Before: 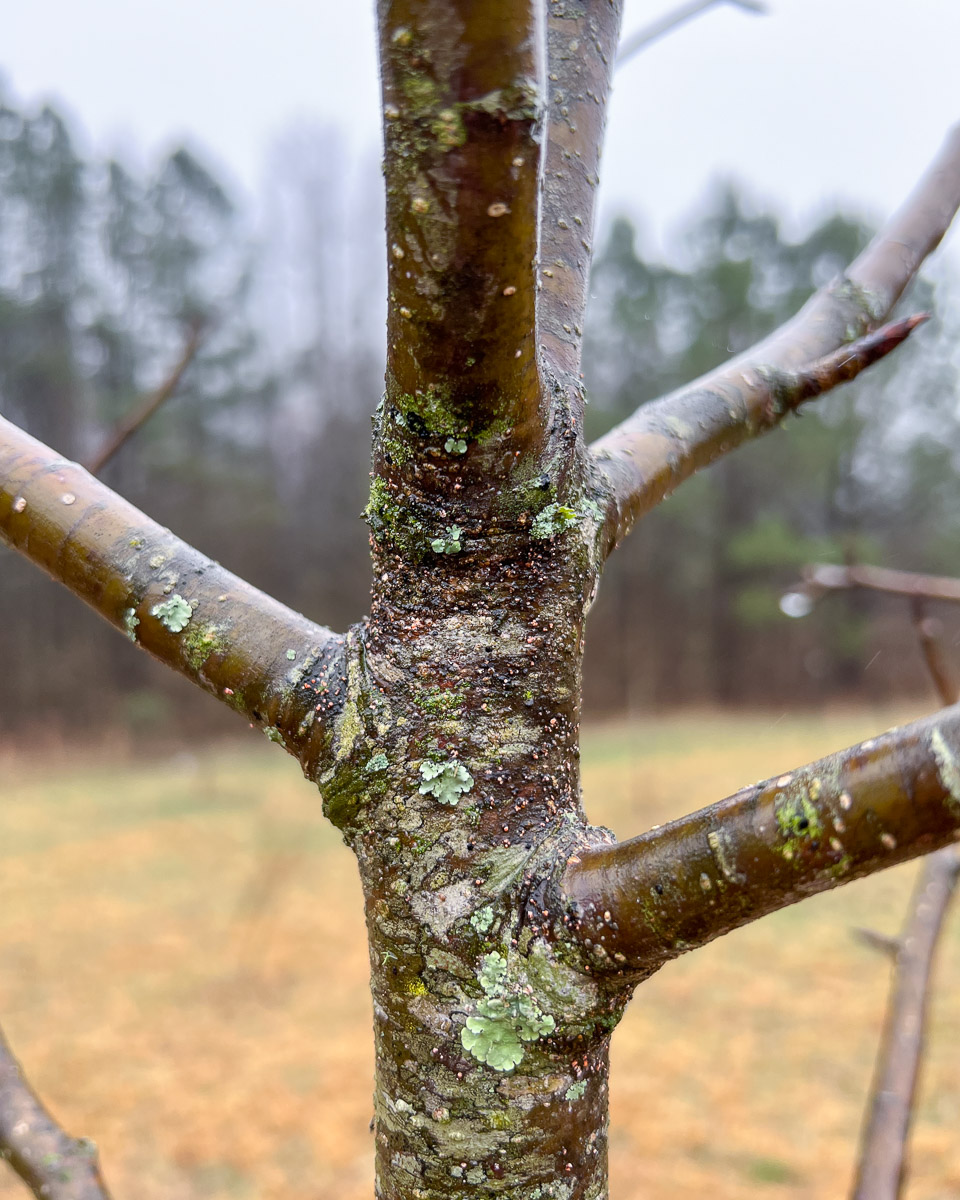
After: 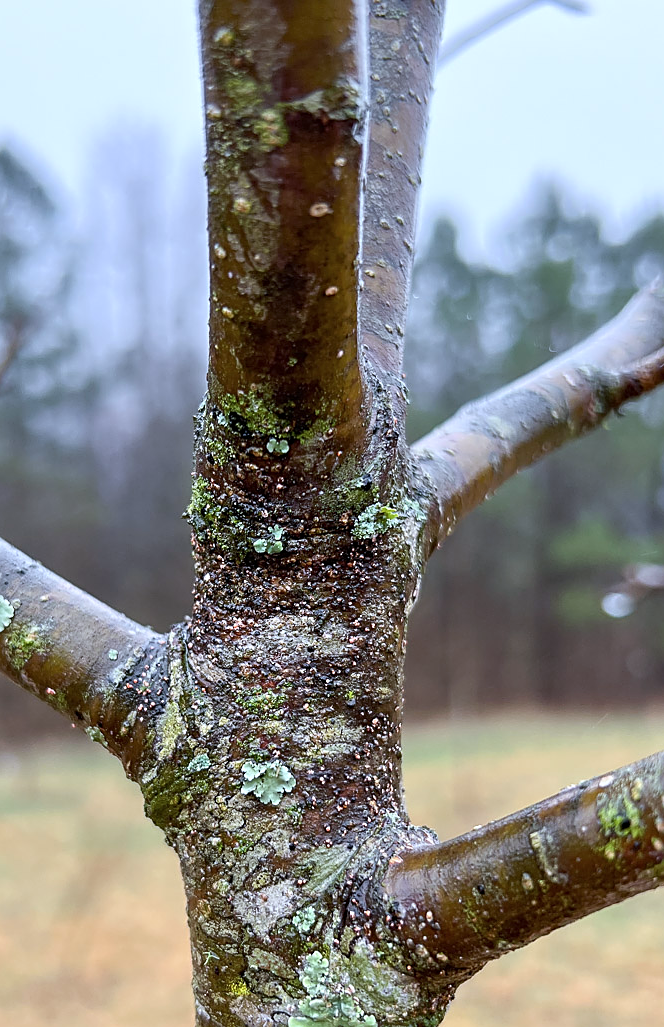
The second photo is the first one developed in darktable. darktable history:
sharpen: on, module defaults
crop: left 18.618%, right 12.167%, bottom 14.371%
color calibration: x 0.372, y 0.386, temperature 4284.5 K
